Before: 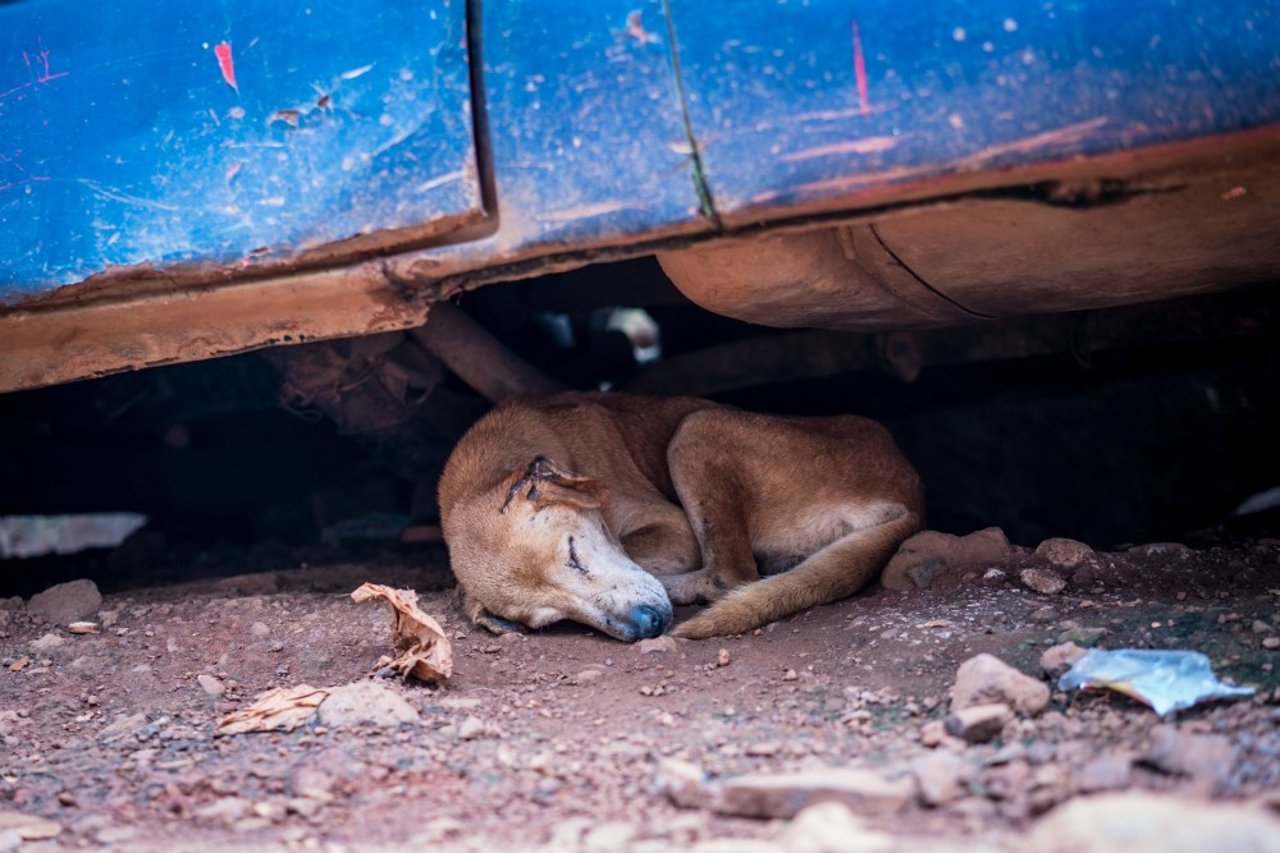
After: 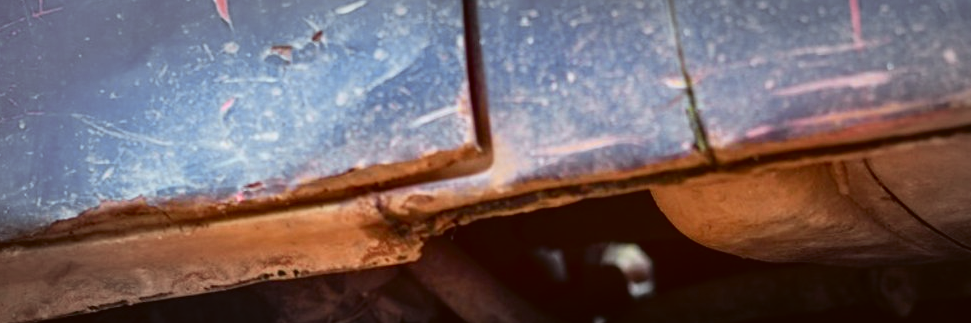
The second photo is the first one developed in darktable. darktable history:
vignetting: fall-off start 66.46%, fall-off radius 39.61%, brightness -0.166, automatic ratio true, width/height ratio 0.663
crop: left 0.507%, top 7.648%, right 23.589%, bottom 54.408%
tone curve: curves: ch0 [(0, 0.036) (0.119, 0.115) (0.461, 0.479) (0.715, 0.767) (0.817, 0.865) (1, 0.998)]; ch1 [(0, 0) (0.377, 0.416) (0.44, 0.478) (0.487, 0.498) (0.514, 0.525) (0.538, 0.552) (0.67, 0.688) (1, 1)]; ch2 [(0, 0) (0.38, 0.405) (0.463, 0.445) (0.492, 0.486) (0.524, 0.541) (0.578, 0.59) (0.653, 0.658) (1, 1)], color space Lab, independent channels, preserve colors none
color correction: highlights a* -5.19, highlights b* 9.8, shadows a* 9.51, shadows b* 24.73
